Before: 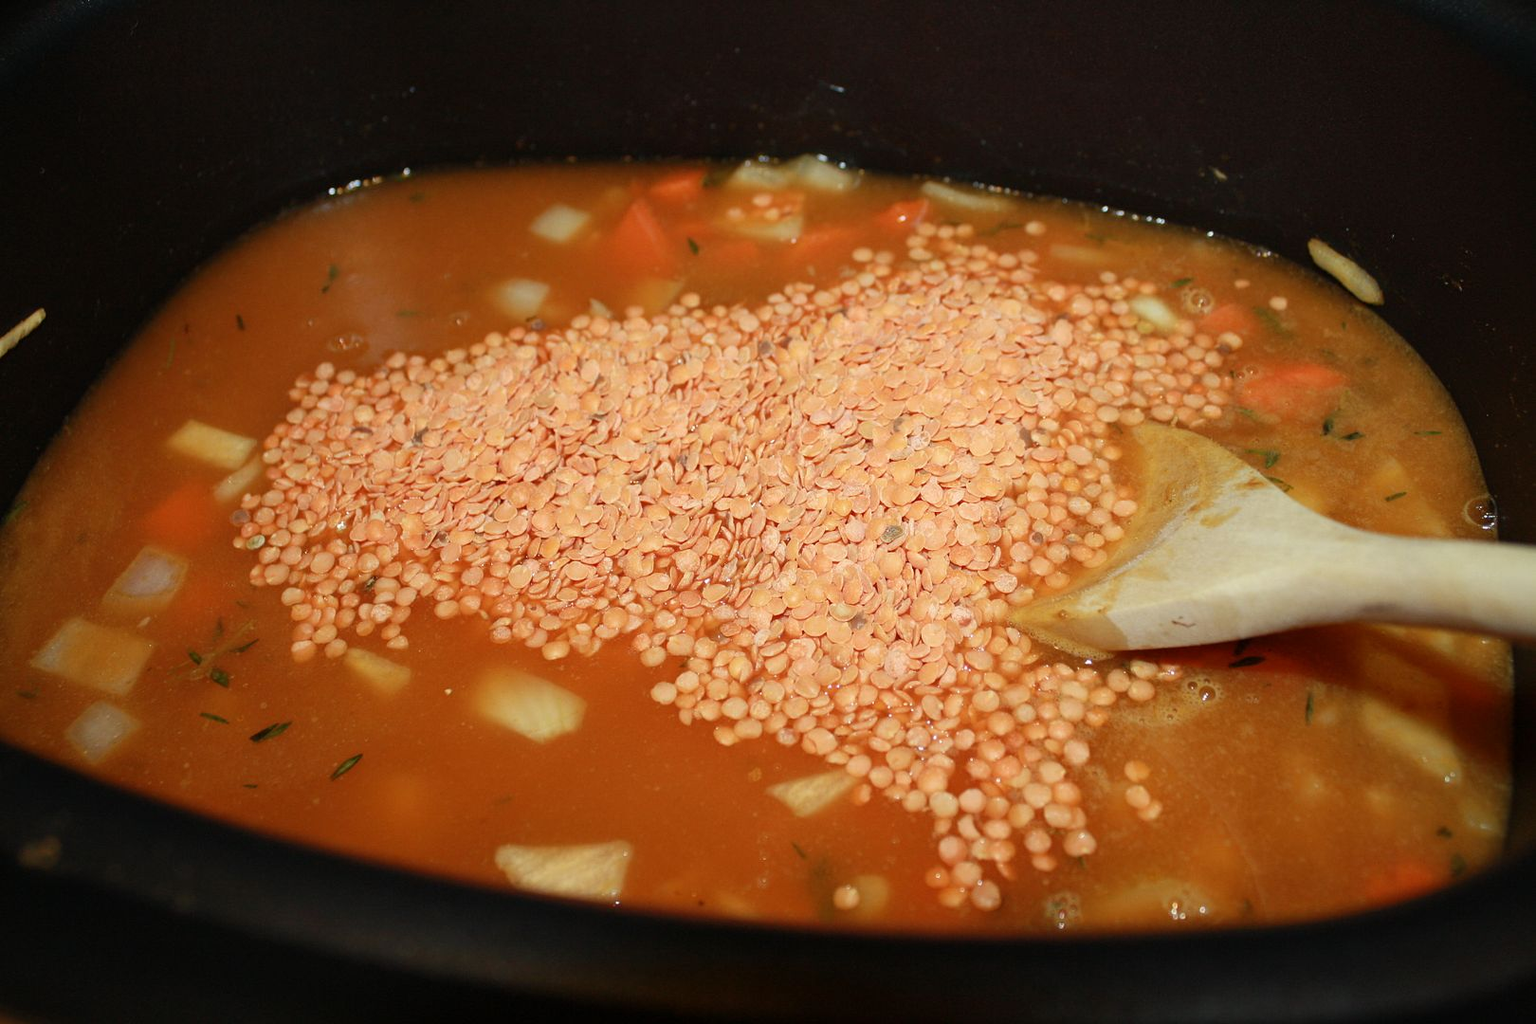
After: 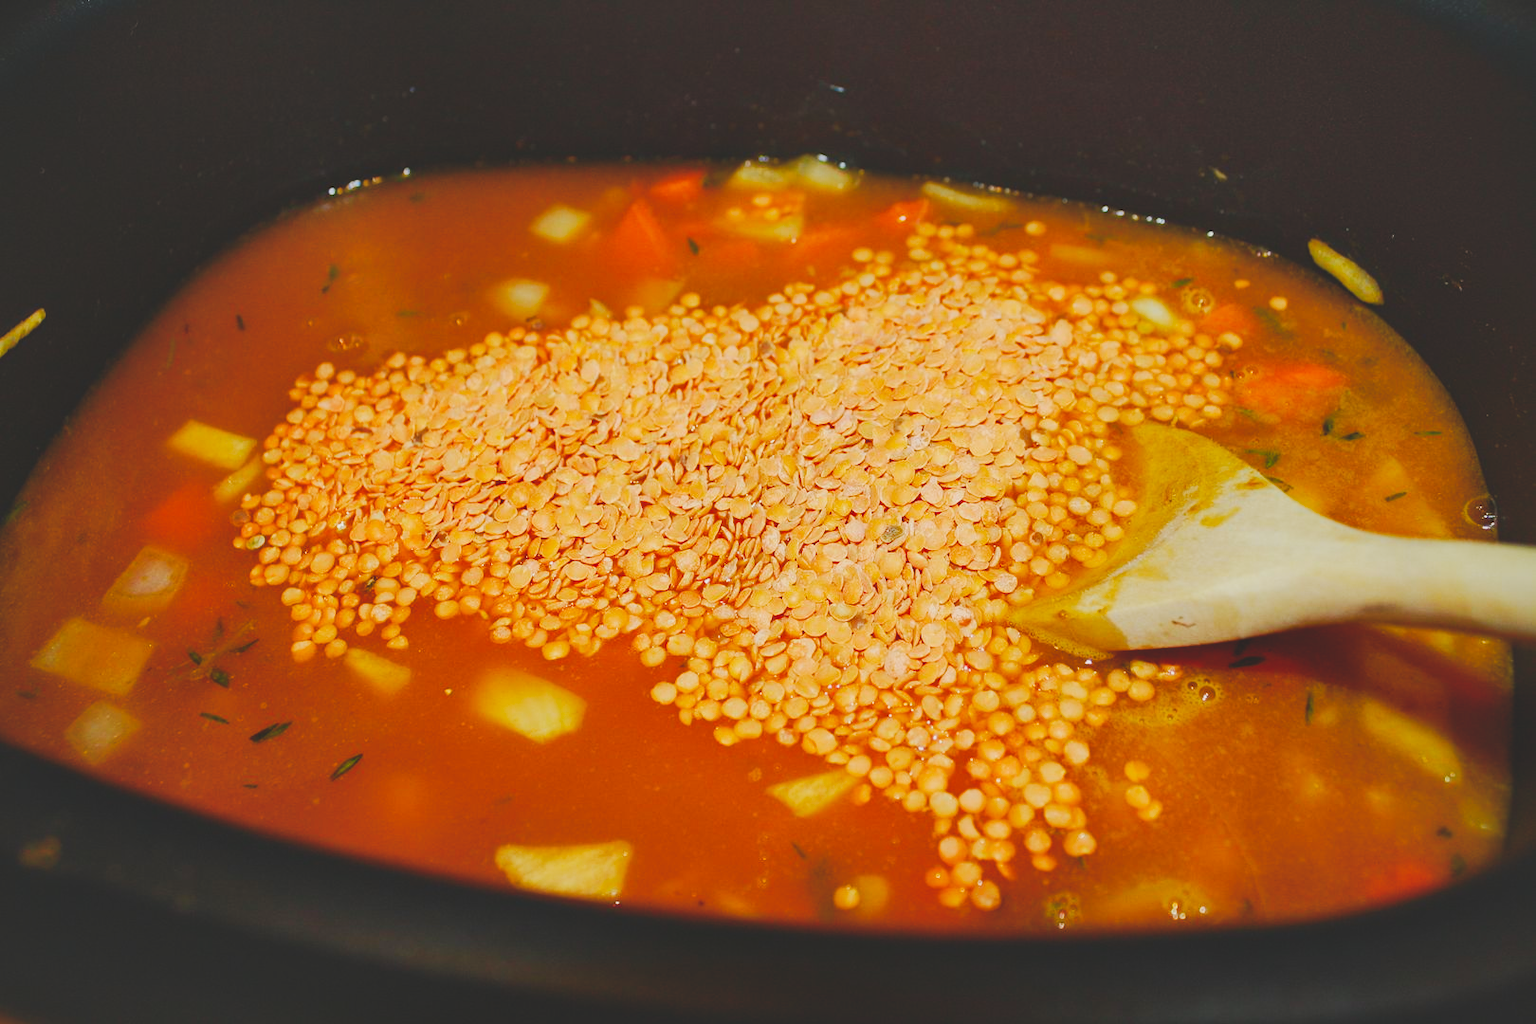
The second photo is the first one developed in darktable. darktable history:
color balance rgb: linear chroma grading › shadows 31.374%, linear chroma grading › global chroma -2.408%, linear chroma grading › mid-tones 4.197%, perceptual saturation grading › global saturation 31.224%
tone curve: curves: ch0 [(0, 0.11) (0.181, 0.223) (0.405, 0.46) (0.456, 0.528) (0.634, 0.728) (0.877, 0.89) (0.984, 0.935)]; ch1 [(0, 0.052) (0.443, 0.43) (0.492, 0.485) (0.566, 0.579) (0.595, 0.625) (0.608, 0.654) (0.65, 0.708) (1, 0.961)]; ch2 [(0, 0) (0.33, 0.301) (0.421, 0.443) (0.447, 0.489) (0.495, 0.492) (0.537, 0.57) (0.586, 0.591) (0.663, 0.686) (1, 1)], preserve colors none
shadows and highlights: on, module defaults
